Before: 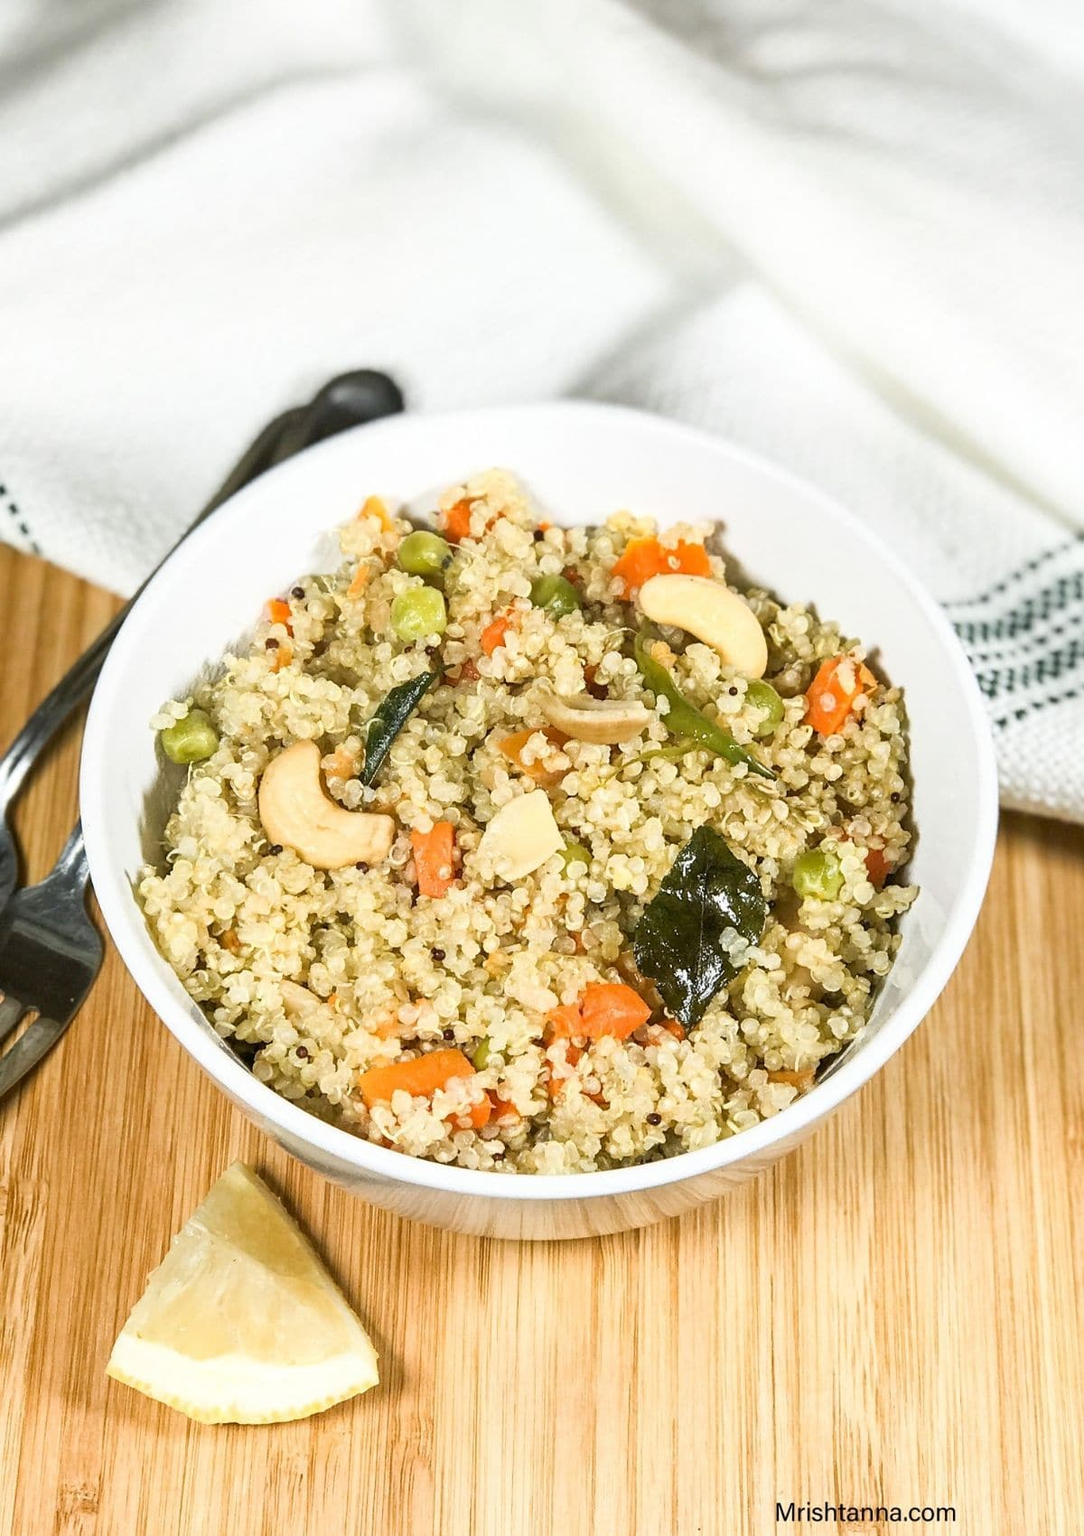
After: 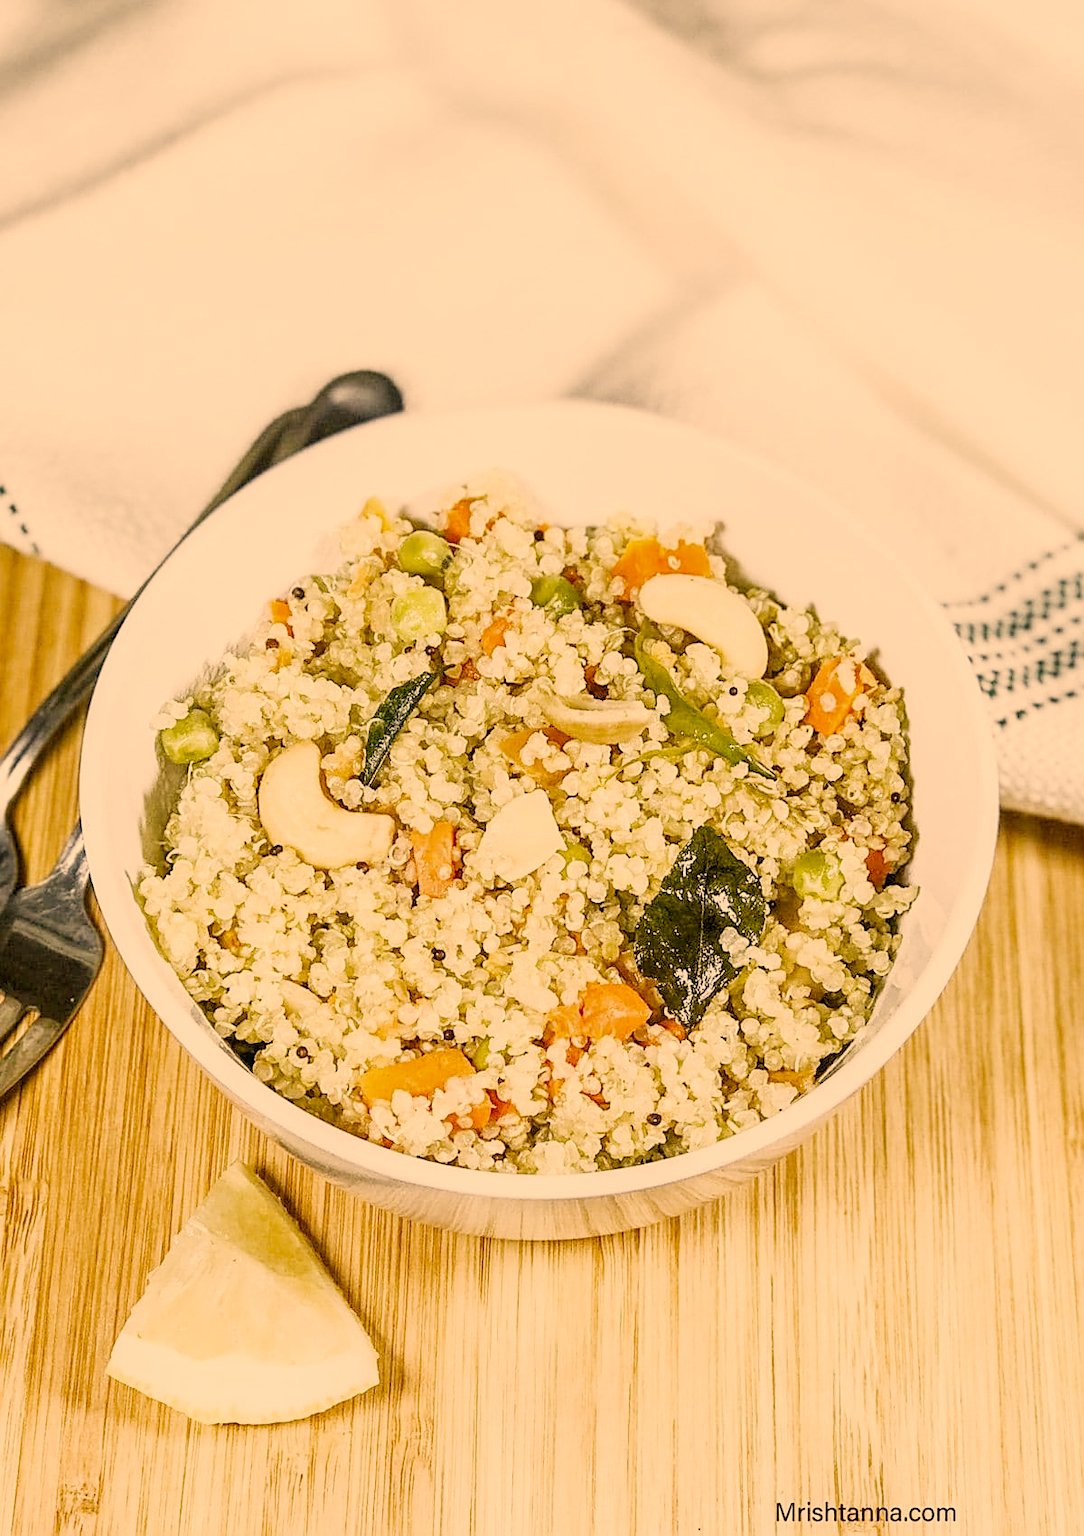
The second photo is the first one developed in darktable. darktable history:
exposure: exposure 0.664 EV, compensate highlight preservation false
sharpen: on, module defaults
filmic rgb: black relative exposure -8.51 EV, white relative exposure 5.56 EV, hardness 3.38, contrast 1.02, preserve chrominance no, color science v5 (2021)
local contrast: highlights 92%, shadows 84%, detail 160%, midtone range 0.2
color correction: highlights a* 14.89, highlights b* 31.37
